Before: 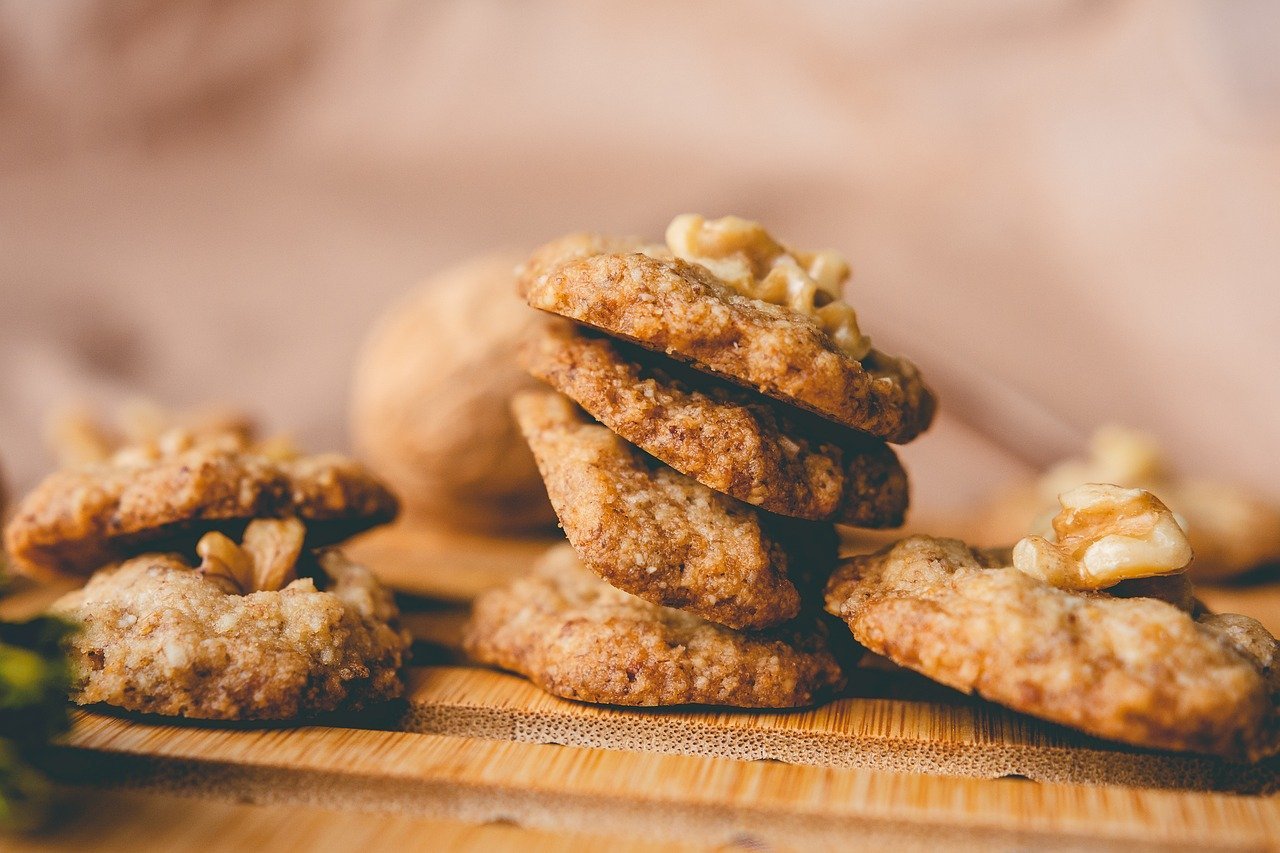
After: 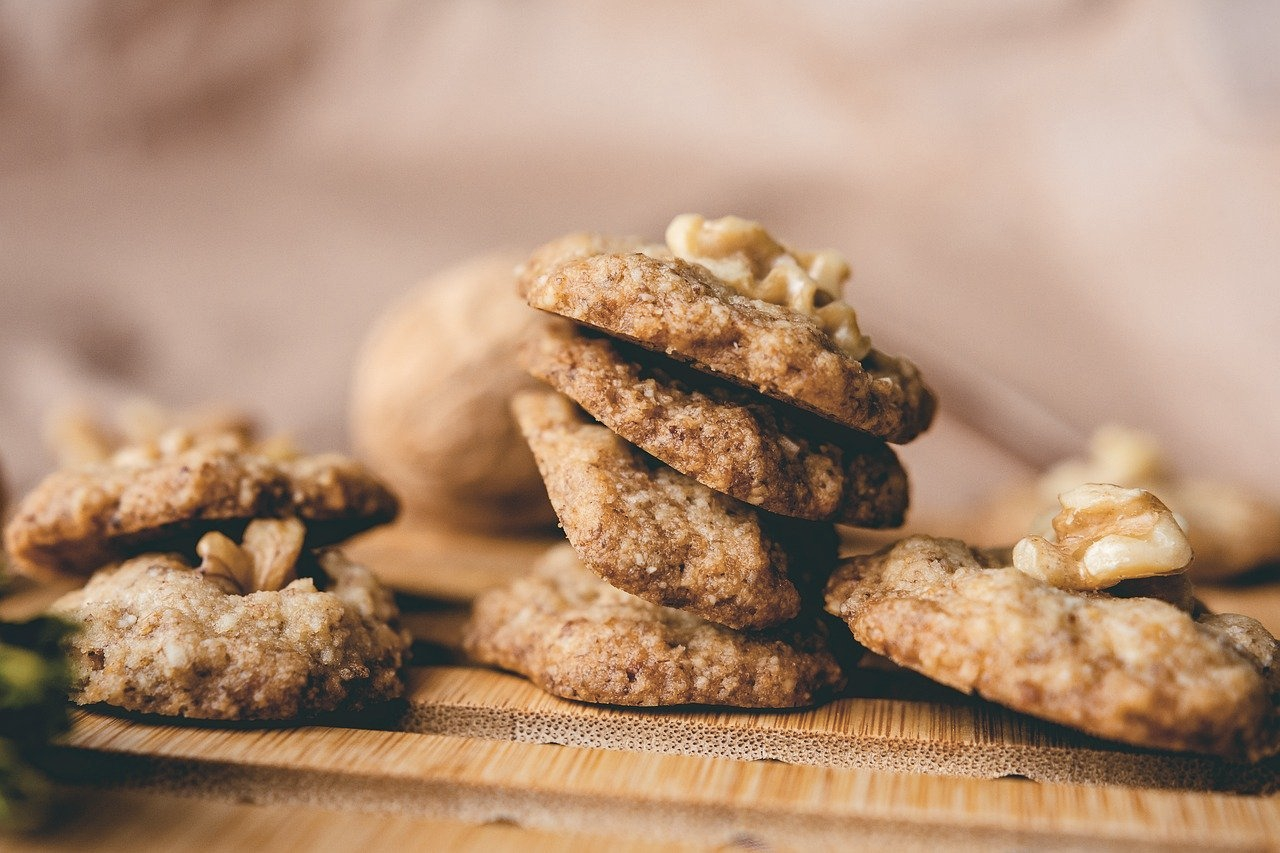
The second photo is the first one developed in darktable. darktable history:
haze removal: compatibility mode true, adaptive false
contrast brightness saturation: contrast 0.099, saturation -0.292
